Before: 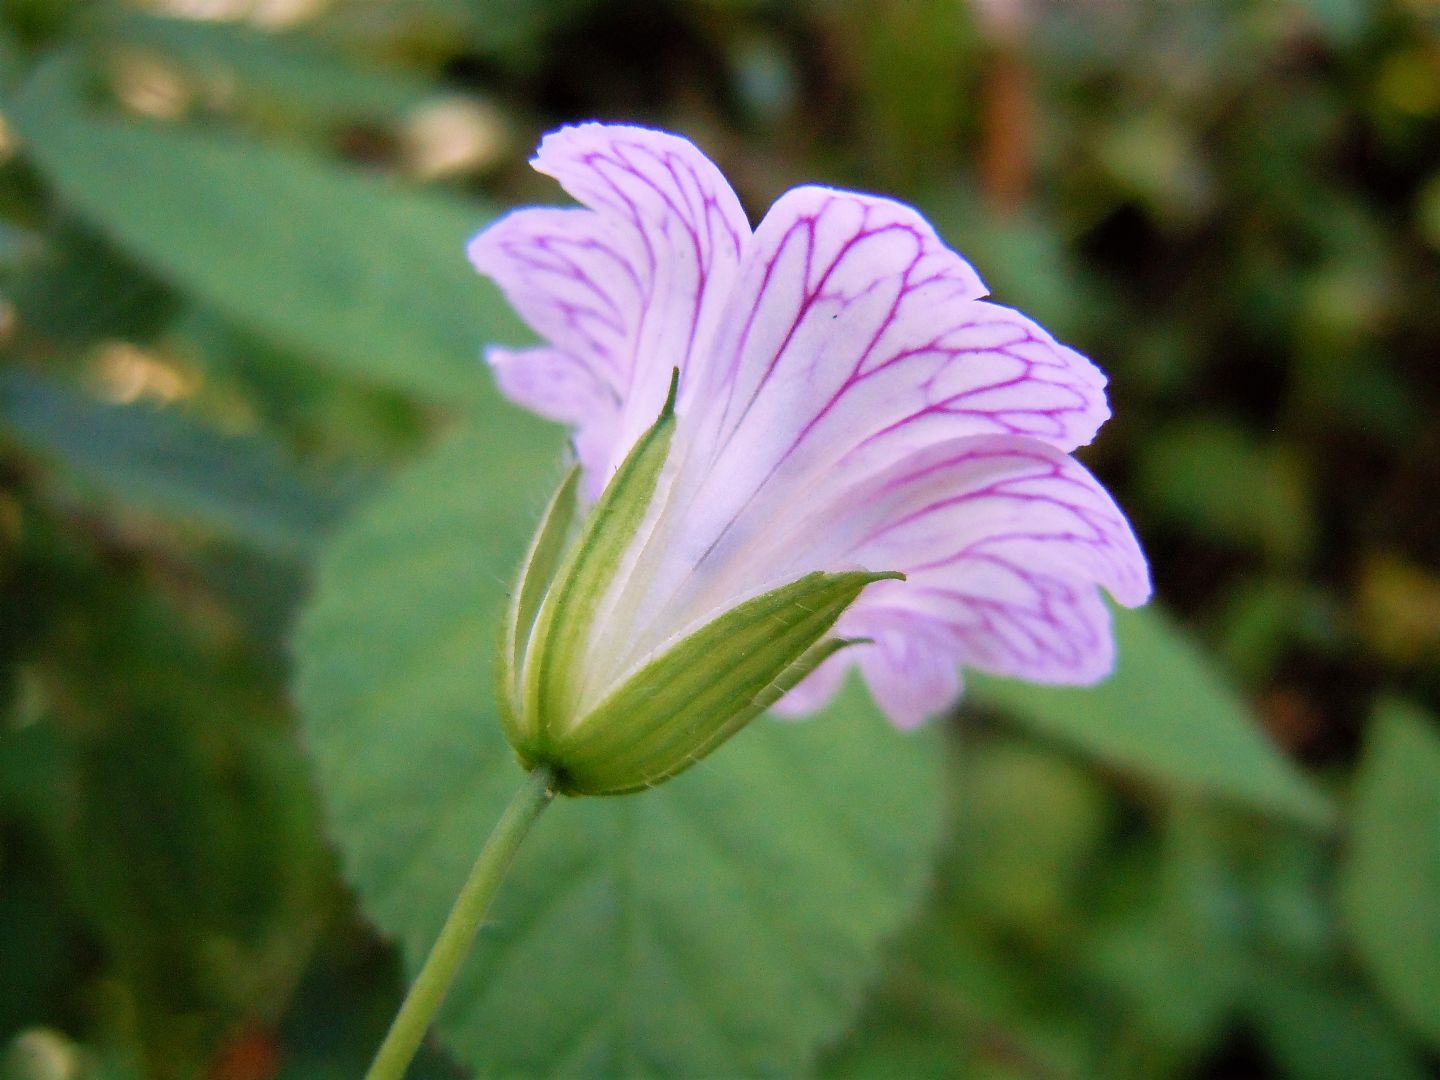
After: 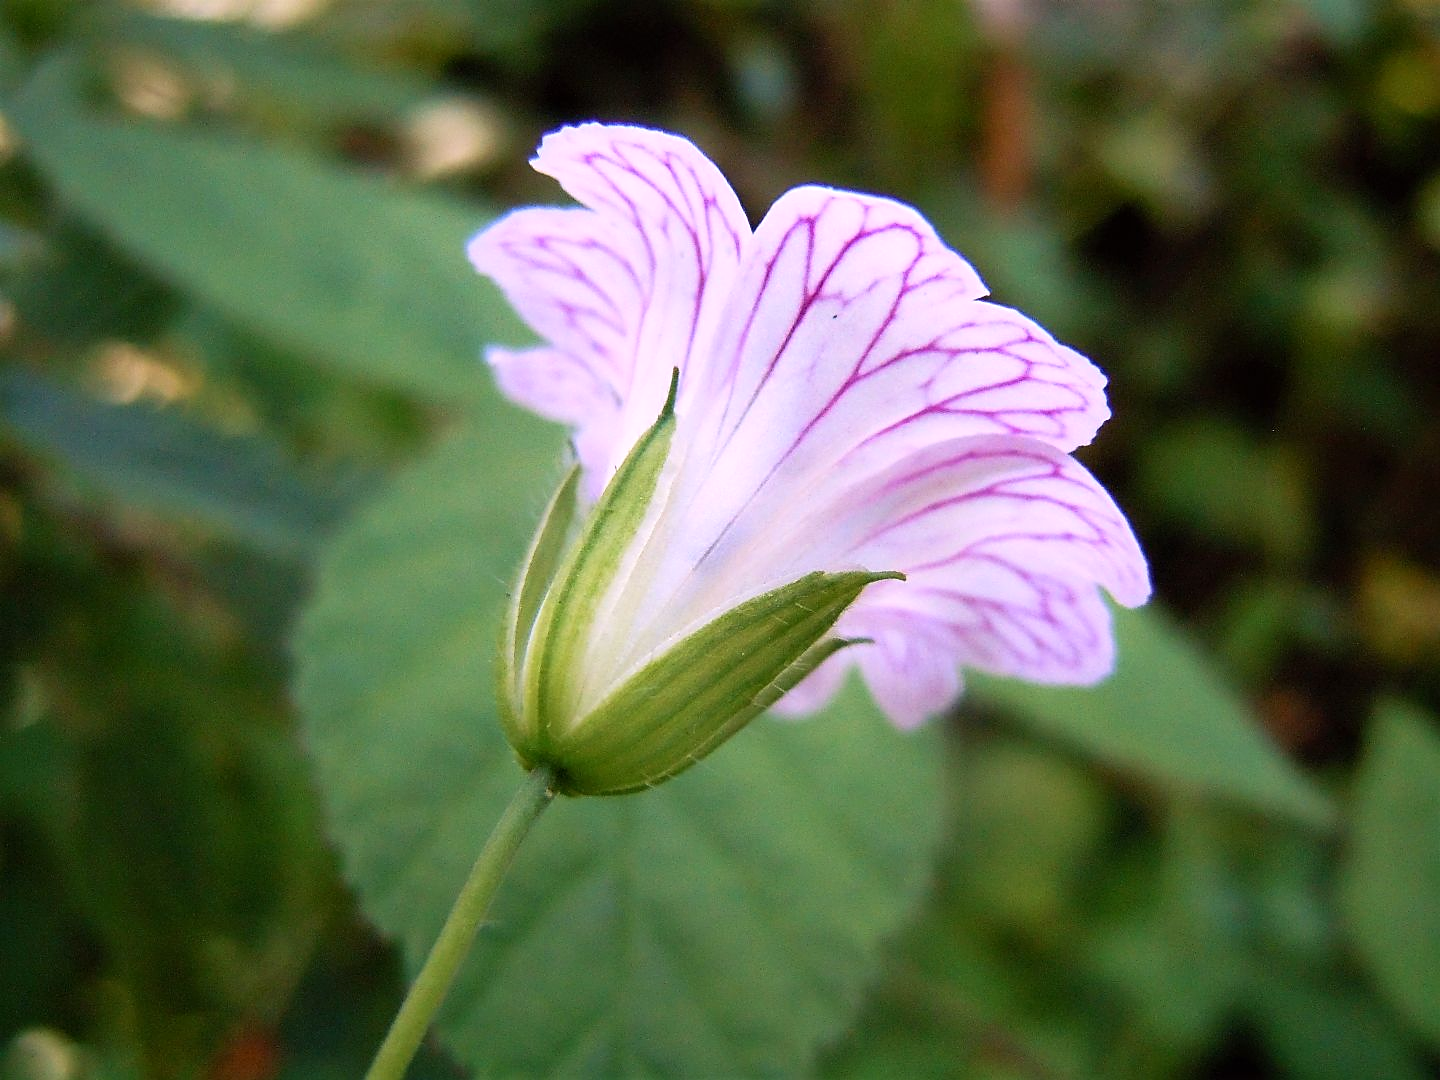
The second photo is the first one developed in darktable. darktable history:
sharpen: on, module defaults
tone equalizer: -8 EV -0.001 EV, -7 EV 0.001 EV, -6 EV -0.002 EV, -5 EV -0.01 EV, -4 EV -0.062 EV, -3 EV -0.222 EV, -2 EV -0.292 EV, -1 EV 0.083 EV, +0 EV 0.303 EV, mask exposure compensation -0.508 EV
contrast brightness saturation: contrast 0.147, brightness 0.042
